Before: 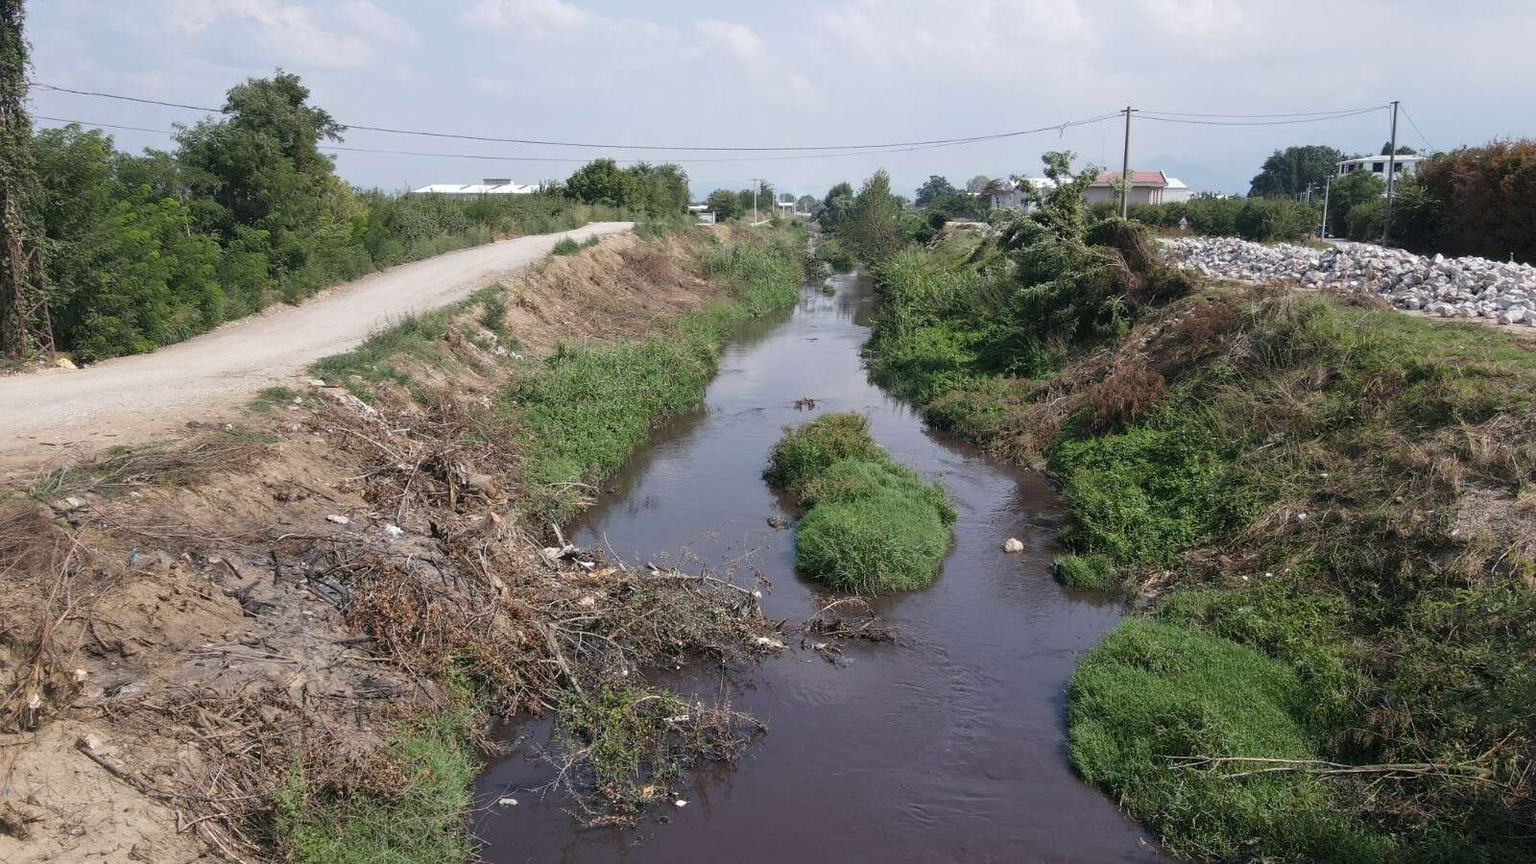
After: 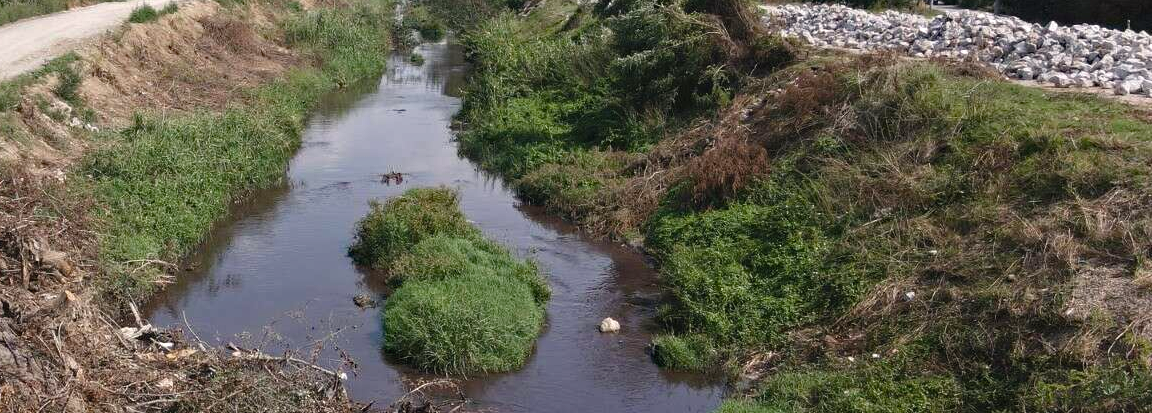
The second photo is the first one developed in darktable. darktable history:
haze removal: compatibility mode true, adaptive false
crop and rotate: left 27.938%, top 27.046%, bottom 27.046%
color balance rgb: shadows lift › chroma 1%, shadows lift › hue 28.8°, power › hue 60°, highlights gain › chroma 1%, highlights gain › hue 60°, global offset › luminance 0.25%, perceptual saturation grading › highlights -20%, perceptual saturation grading › shadows 20%, perceptual brilliance grading › highlights 5%, perceptual brilliance grading › shadows -10%, global vibrance 19.67%
